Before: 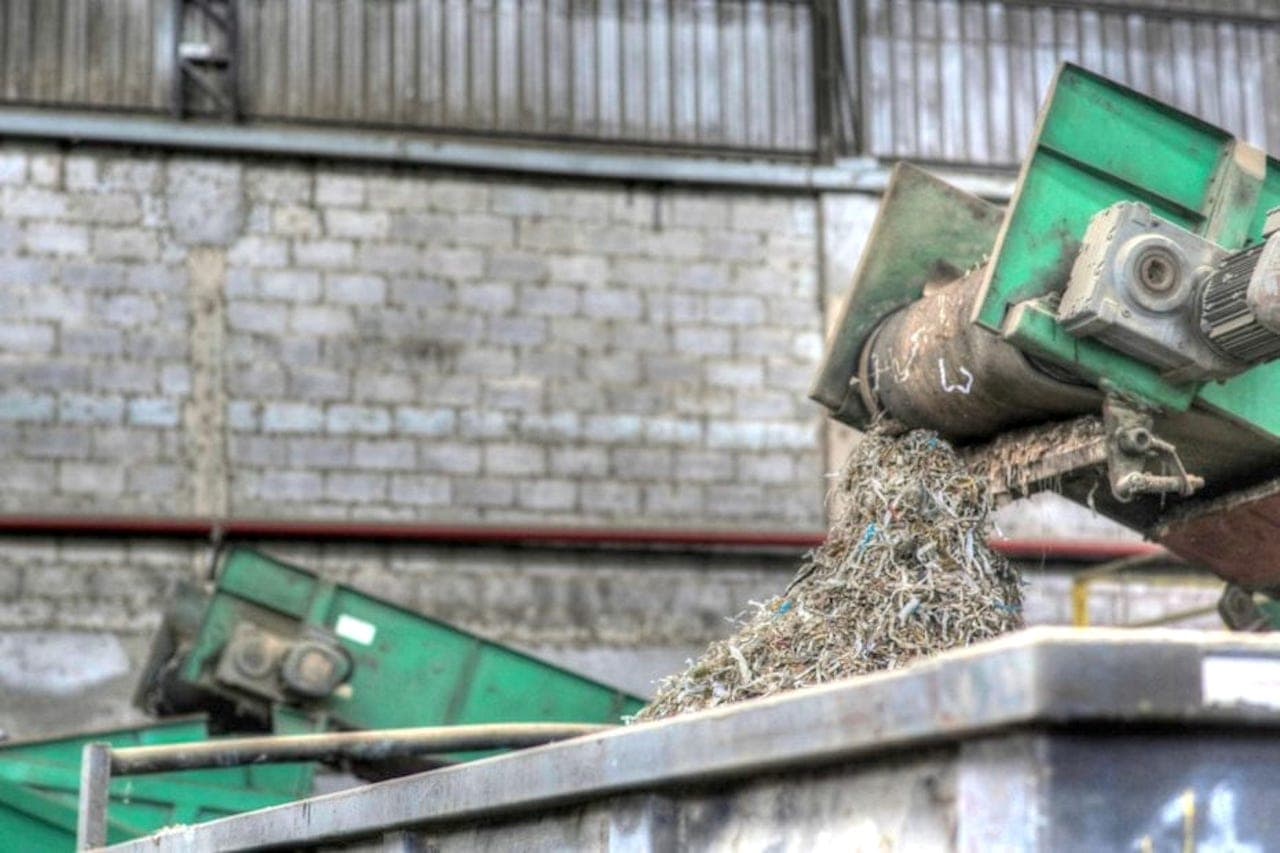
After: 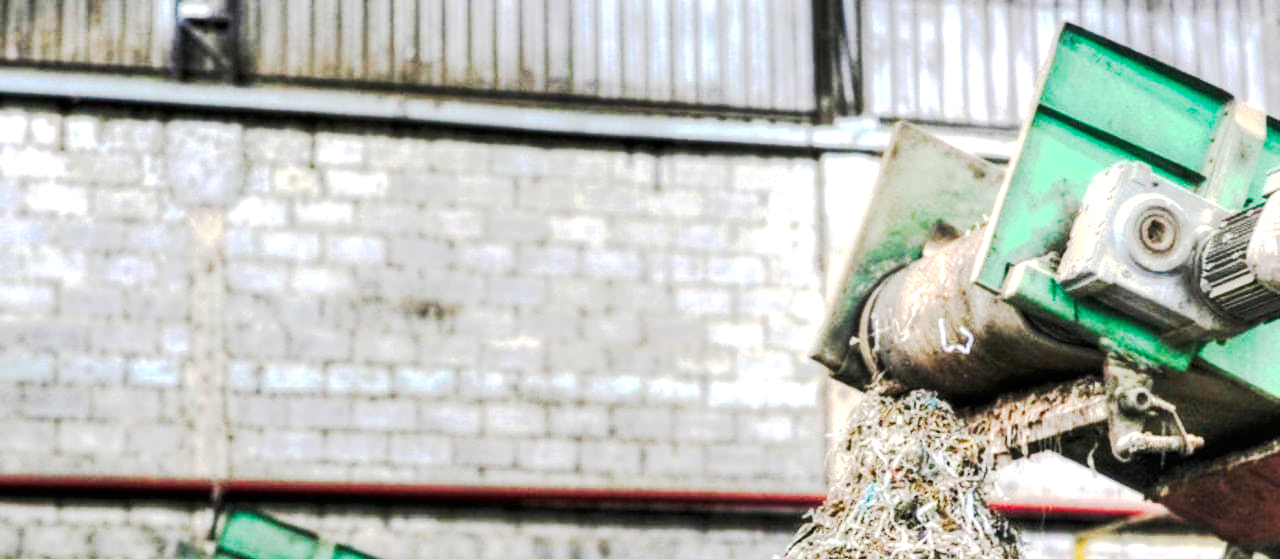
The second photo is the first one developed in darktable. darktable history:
crop and rotate: top 4.848%, bottom 29.503%
tone curve: curves: ch0 [(0, 0) (0.003, 0.002) (0.011, 0.004) (0.025, 0.005) (0.044, 0.009) (0.069, 0.013) (0.1, 0.017) (0.136, 0.036) (0.177, 0.066) (0.224, 0.102) (0.277, 0.143) (0.335, 0.197) (0.399, 0.268) (0.468, 0.389) (0.543, 0.549) (0.623, 0.714) (0.709, 0.801) (0.801, 0.854) (0.898, 0.9) (1, 1)], preserve colors none
exposure: black level correction 0, exposure 0.7 EV, compensate exposure bias true, compensate highlight preservation false
